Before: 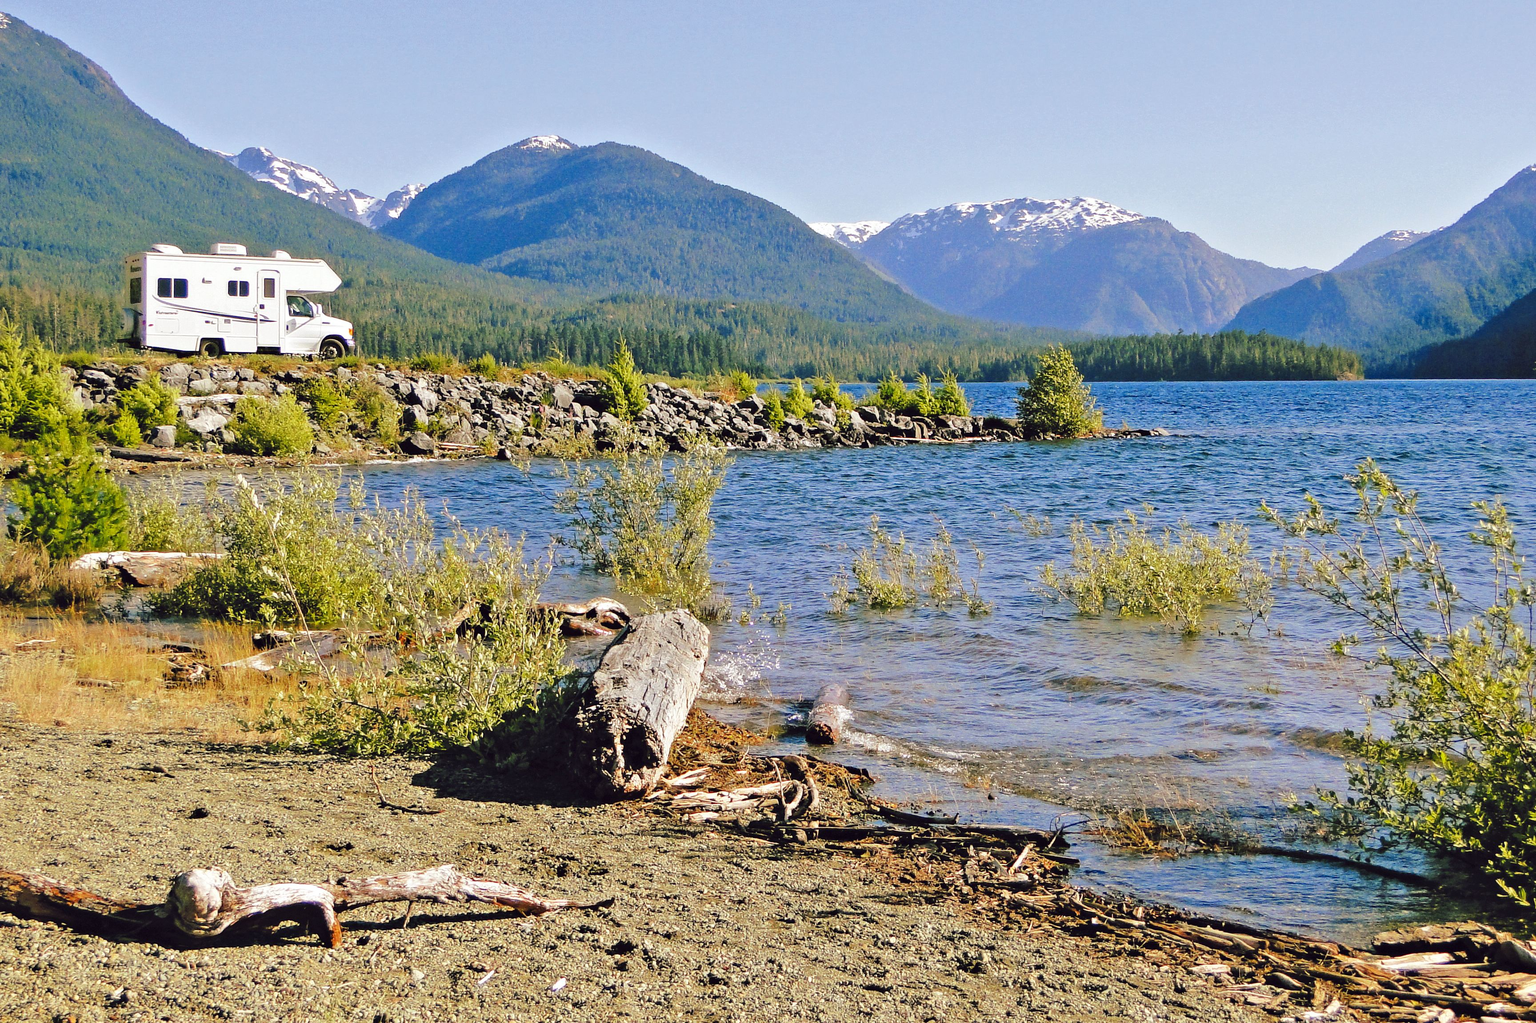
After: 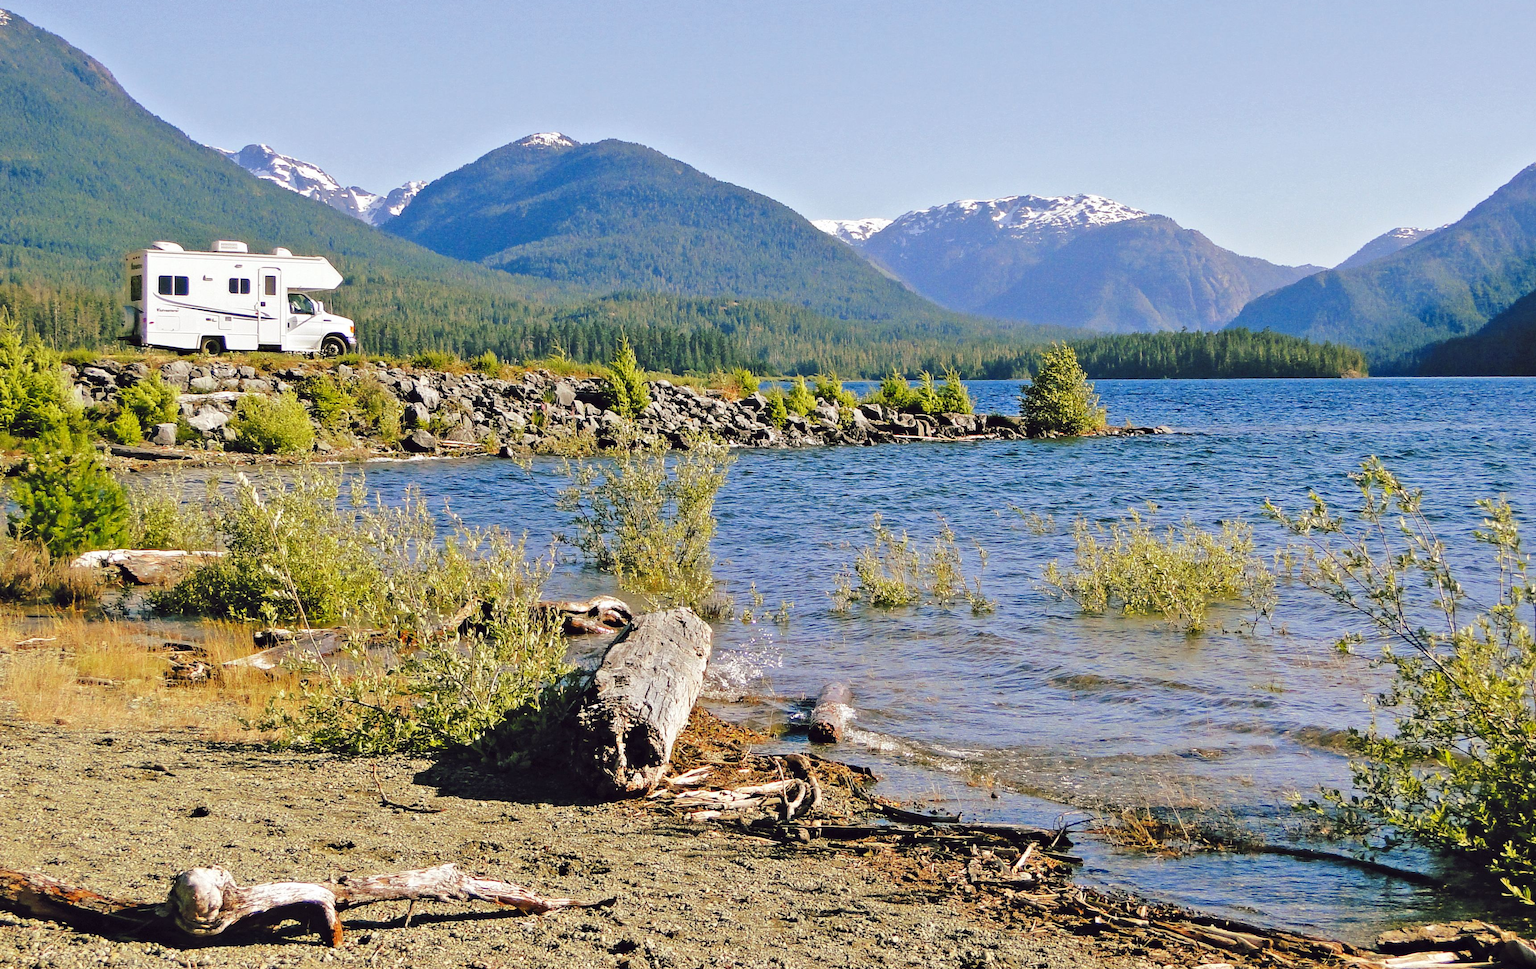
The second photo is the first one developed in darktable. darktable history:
crop: top 0.366%, right 0.266%, bottom 5.1%
